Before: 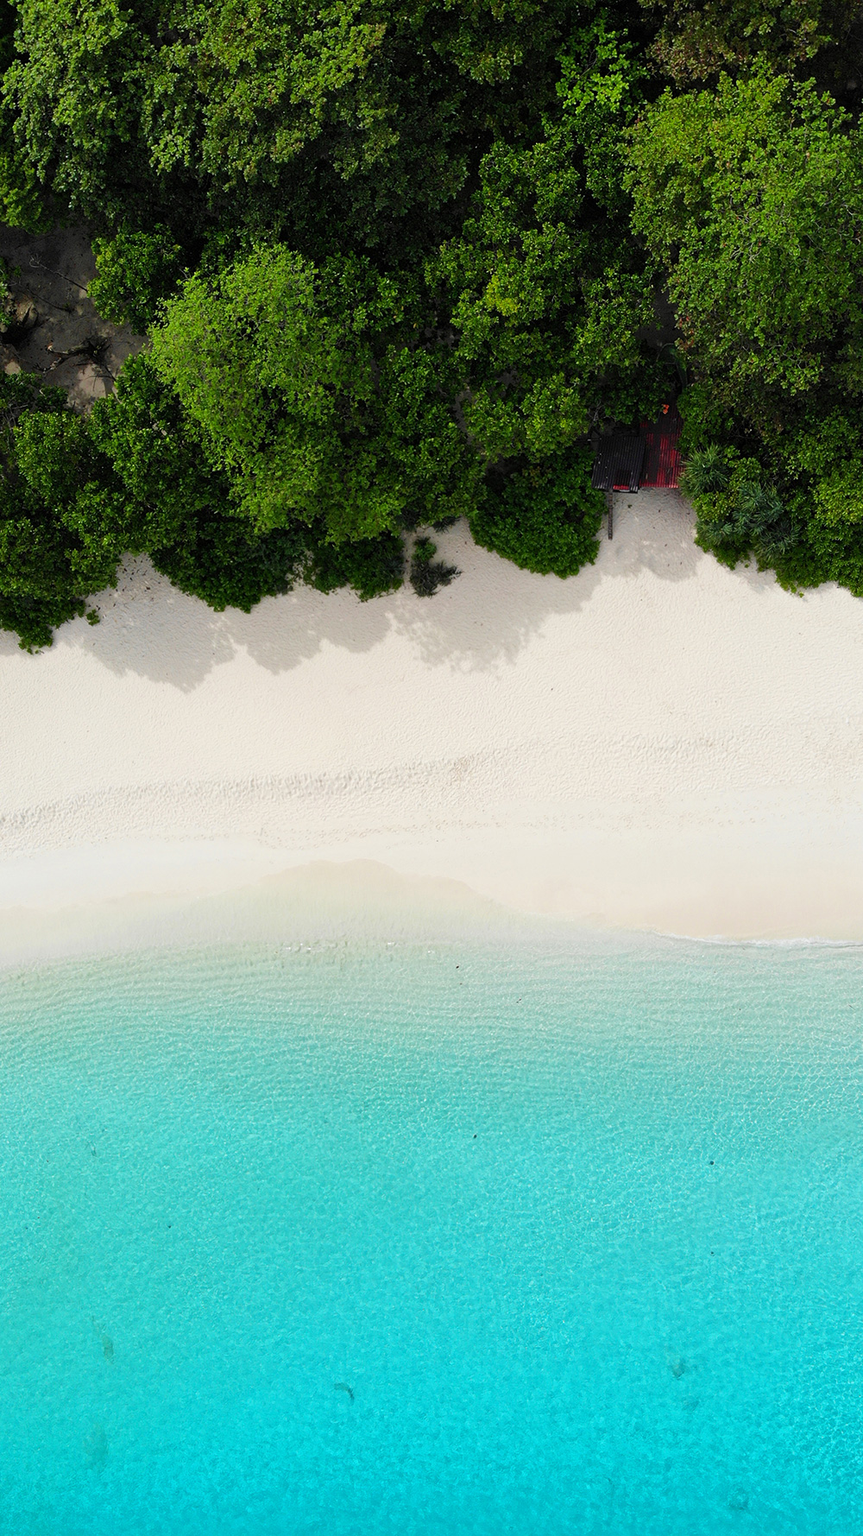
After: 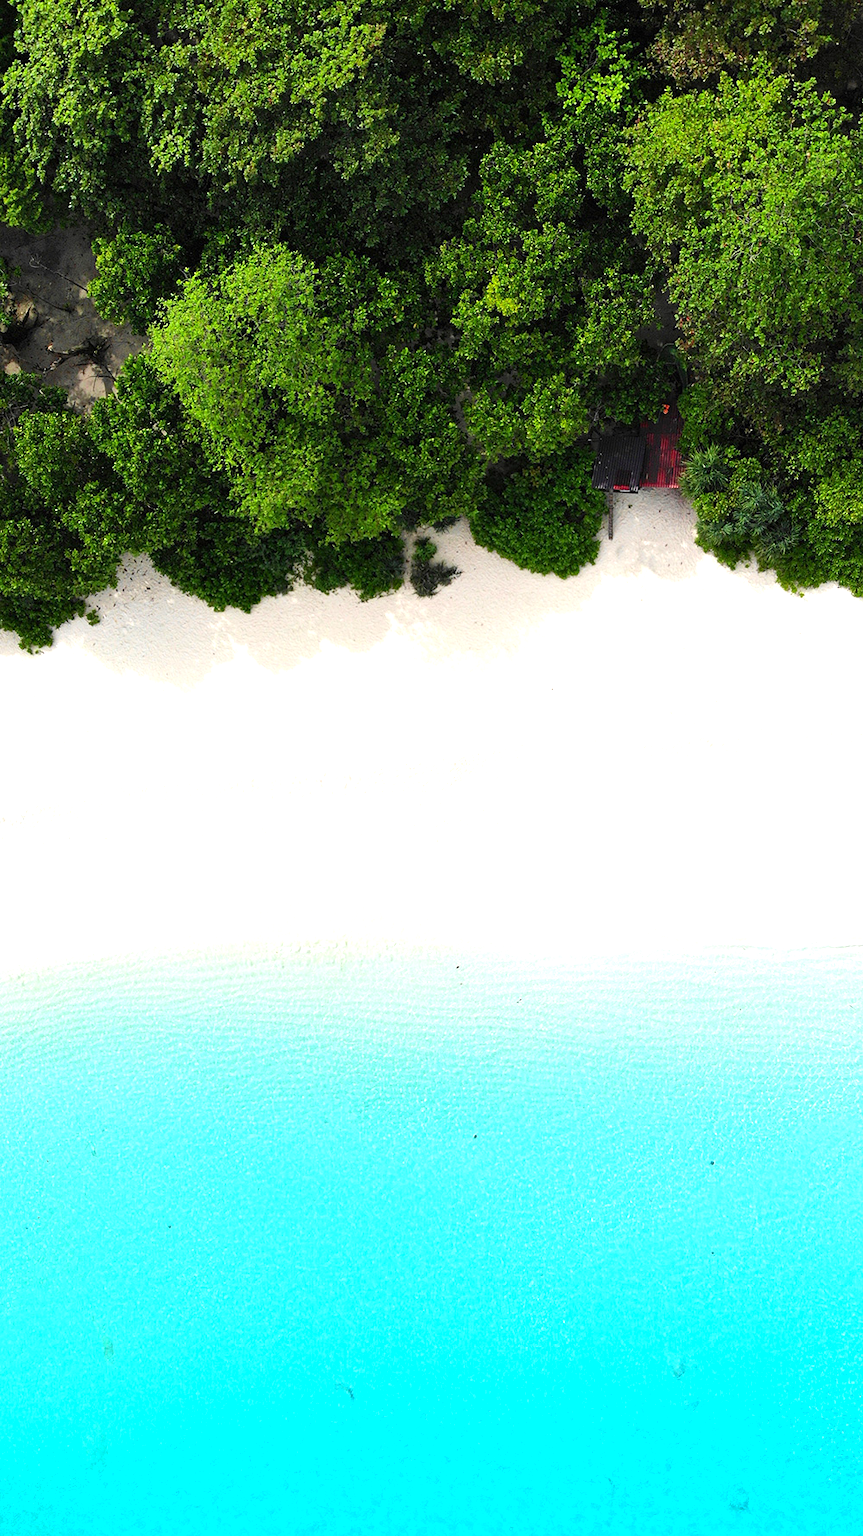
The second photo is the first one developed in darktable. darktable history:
exposure: black level correction 0, exposure 0.9 EV, compensate highlight preservation false
contrast brightness saturation: contrast 0.08, saturation 0.02
